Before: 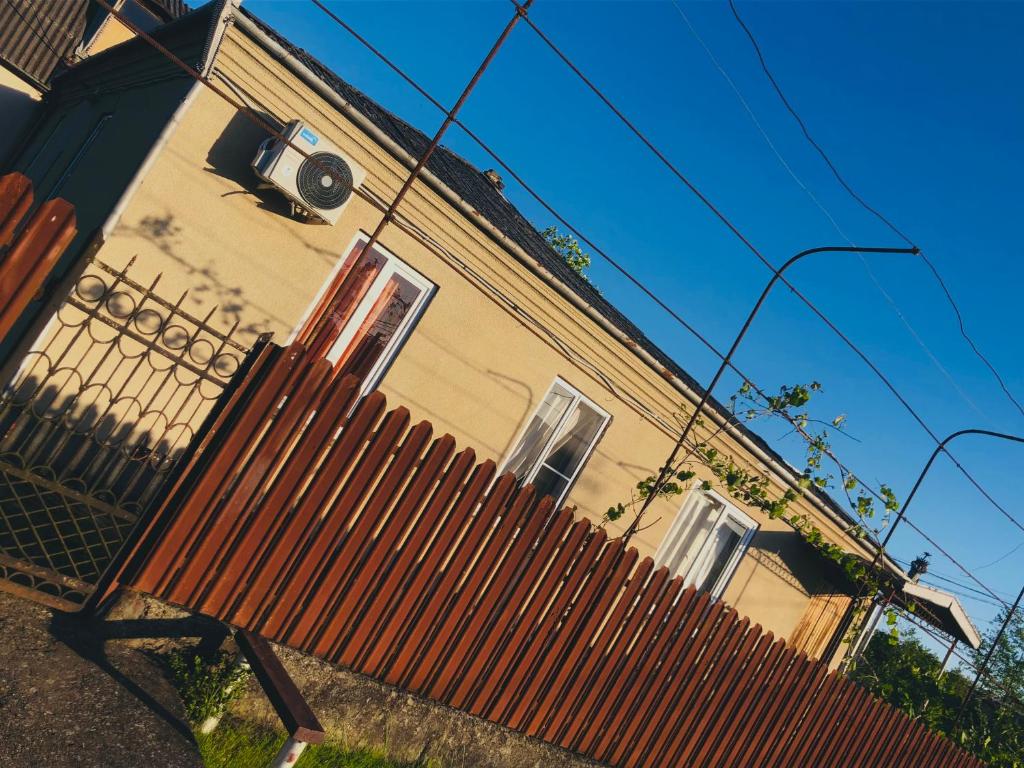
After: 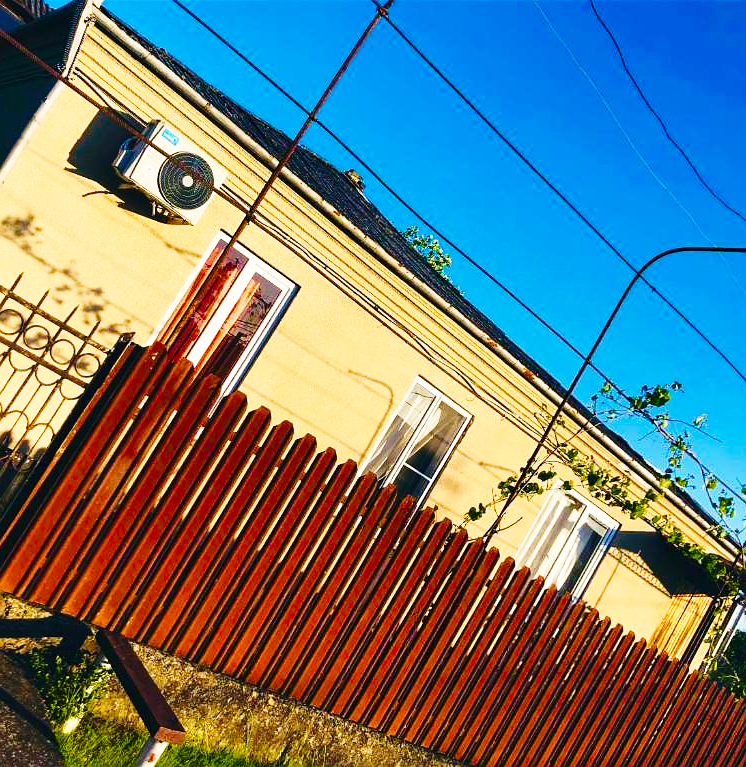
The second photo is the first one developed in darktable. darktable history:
color balance rgb: shadows lift › chroma 2.007%, shadows lift › hue 247.29°, perceptual saturation grading › global saturation 19.656%, perceptual saturation grading › highlights -24.714%, perceptual saturation grading › shadows 49.824%, perceptual brilliance grading › highlights 3.045%, global vibrance 30.006%, contrast 10.328%
velvia: on, module defaults
crop: left 13.583%, right 13.493%
sharpen: radius 1.049
shadows and highlights: radius 127.06, shadows 30.29, highlights -30.78, low approximation 0.01, soften with gaussian
contrast equalizer: octaves 7, y [[0.6 ×6], [0.55 ×6], [0 ×6], [0 ×6], [0 ×6]], mix 0.148
base curve: curves: ch0 [(0, 0) (0.028, 0.03) (0.121, 0.232) (0.46, 0.748) (0.859, 0.968) (1, 1)], preserve colors none
